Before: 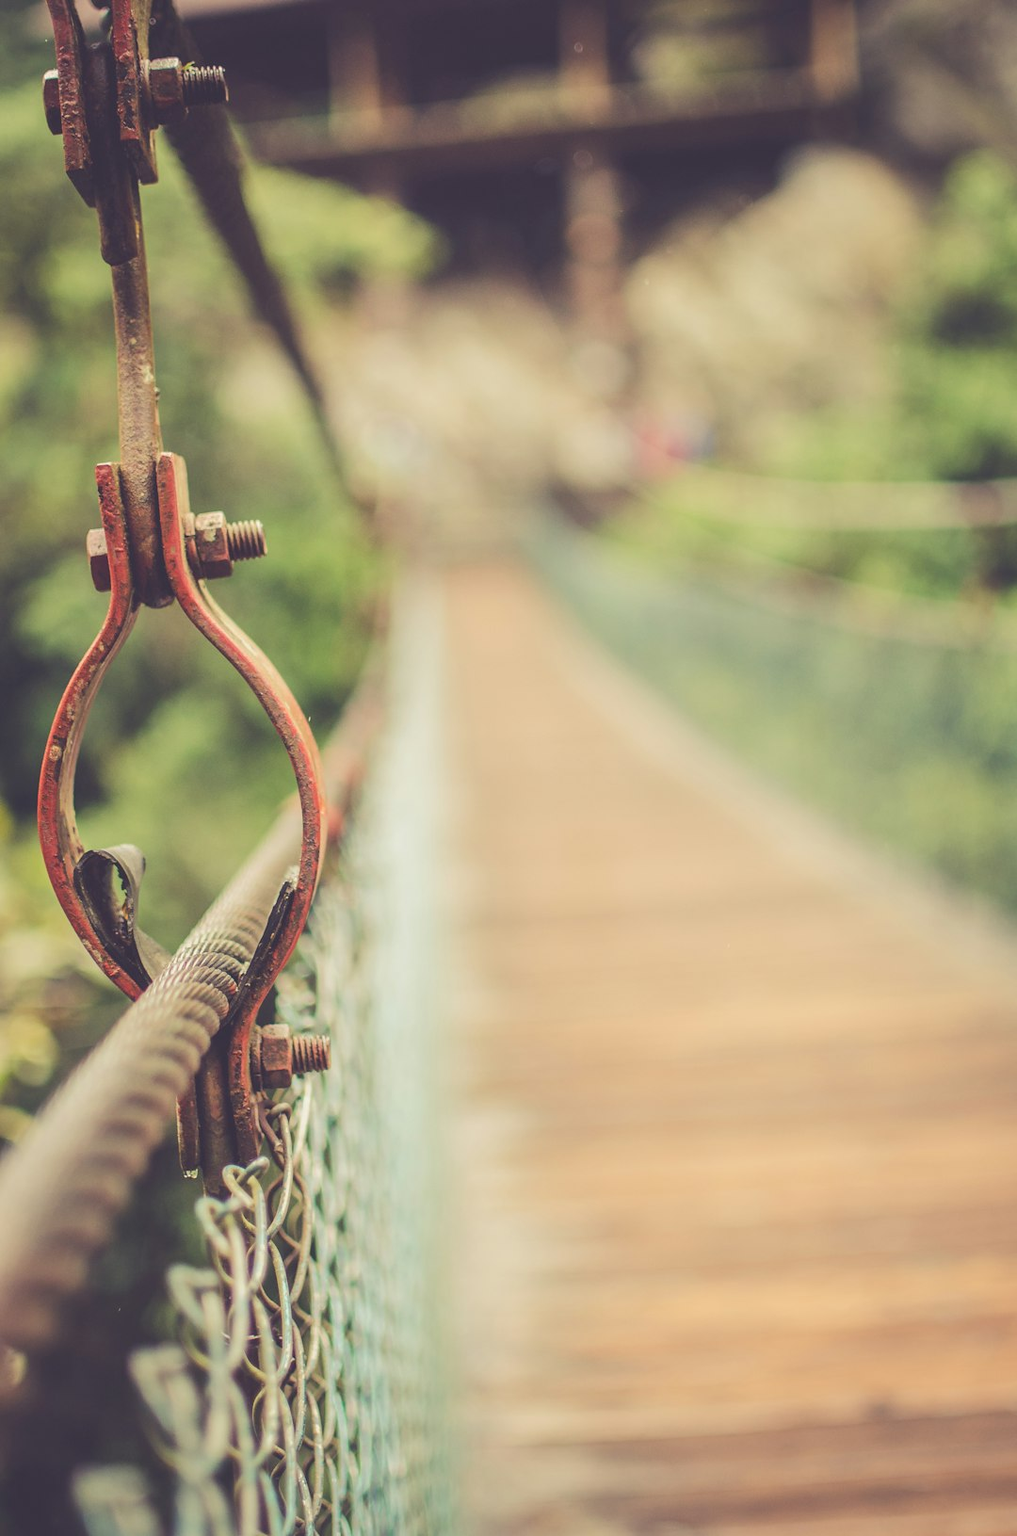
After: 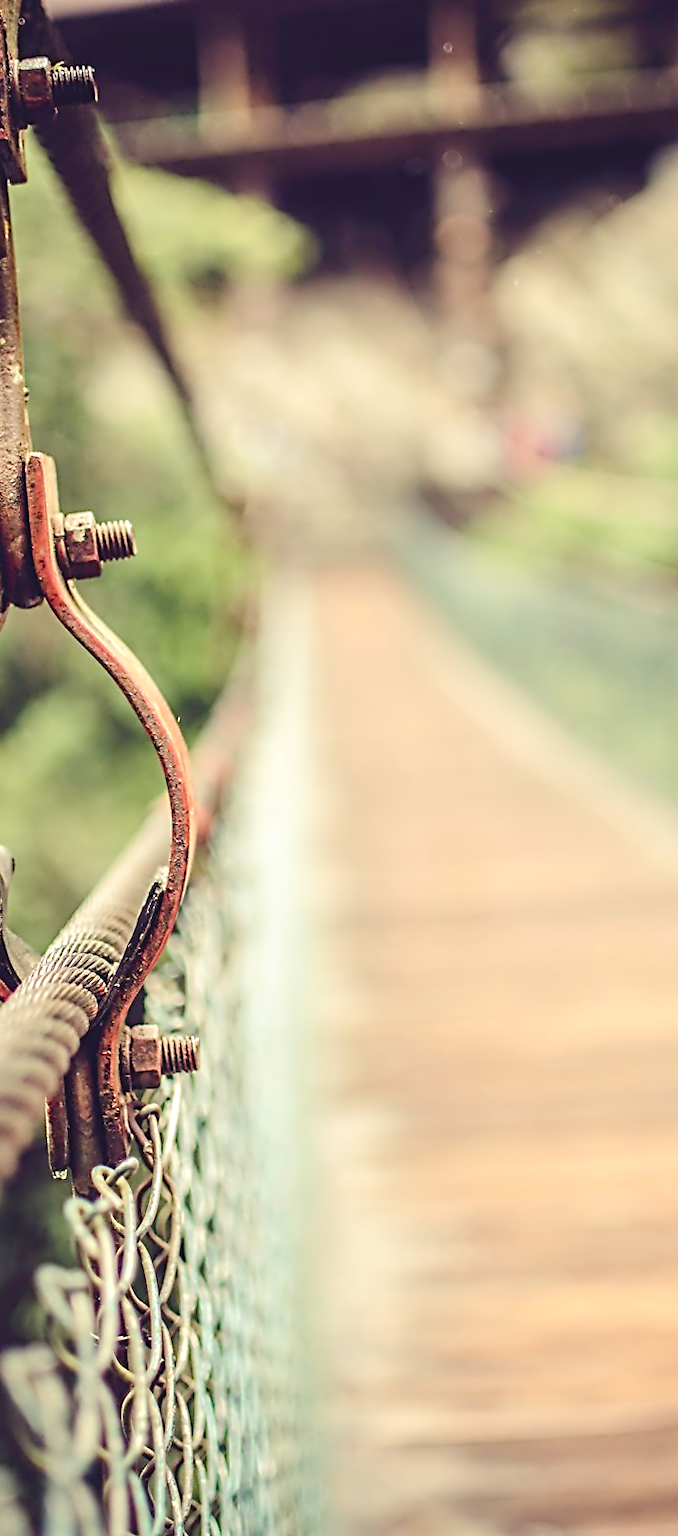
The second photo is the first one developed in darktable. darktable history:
tone curve: curves: ch0 [(0, 0) (0.003, 0) (0.011, 0.001) (0.025, 0.001) (0.044, 0.002) (0.069, 0.007) (0.1, 0.015) (0.136, 0.027) (0.177, 0.066) (0.224, 0.122) (0.277, 0.219) (0.335, 0.327) (0.399, 0.432) (0.468, 0.527) (0.543, 0.615) (0.623, 0.695) (0.709, 0.777) (0.801, 0.874) (0.898, 0.973) (1, 1)], preserve colors none
local contrast: mode bilateral grid, contrast 20, coarseness 50, detail 119%, midtone range 0.2
contrast equalizer: y [[0.5, 0.5, 0.5, 0.515, 0.749, 0.84], [0.5 ×6], [0.5 ×6], [0, 0, 0, 0.001, 0.067, 0.262], [0 ×6]]
color zones: curves: ch0 [(0, 0.278) (0.143, 0.5) (0.286, 0.5) (0.429, 0.5) (0.571, 0.5) (0.714, 0.5) (0.857, 0.5) (1, 0.5)]; ch1 [(0, 1) (0.143, 0.165) (0.286, 0) (0.429, 0) (0.571, 0) (0.714, 0) (0.857, 0.5) (1, 0.5)]; ch2 [(0, 0.508) (0.143, 0.5) (0.286, 0.5) (0.429, 0.5) (0.571, 0.5) (0.714, 0.5) (0.857, 0.5) (1, 0.5)], mix -94.71%
contrast brightness saturation: contrast 0.047
crop and rotate: left 12.894%, right 20.423%
